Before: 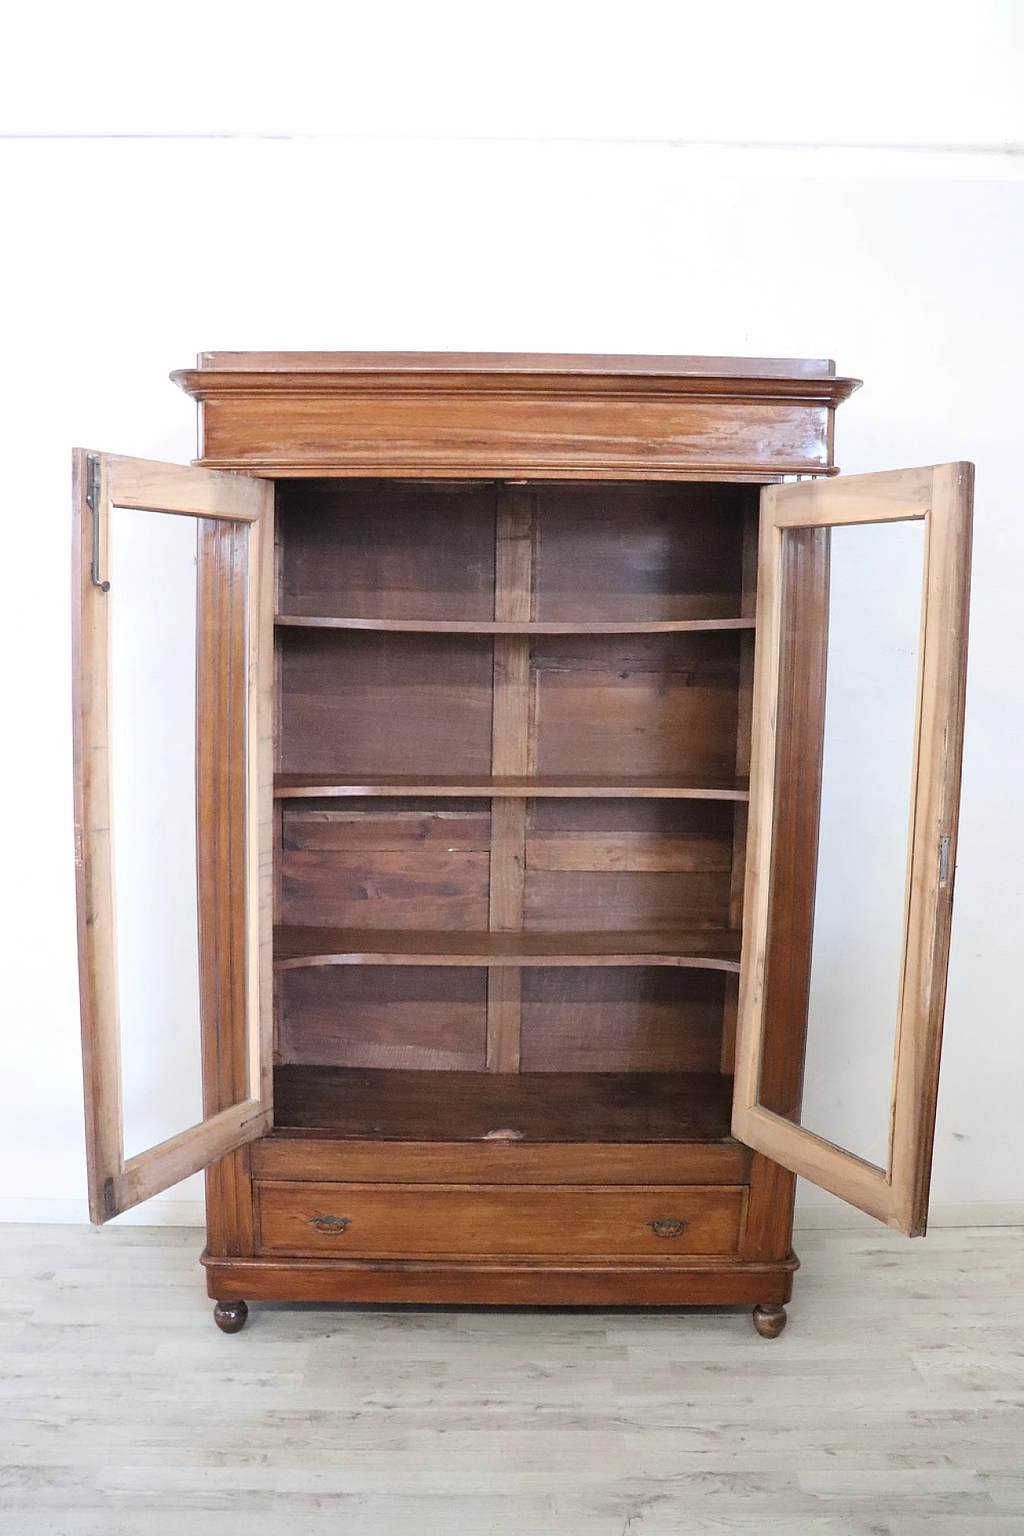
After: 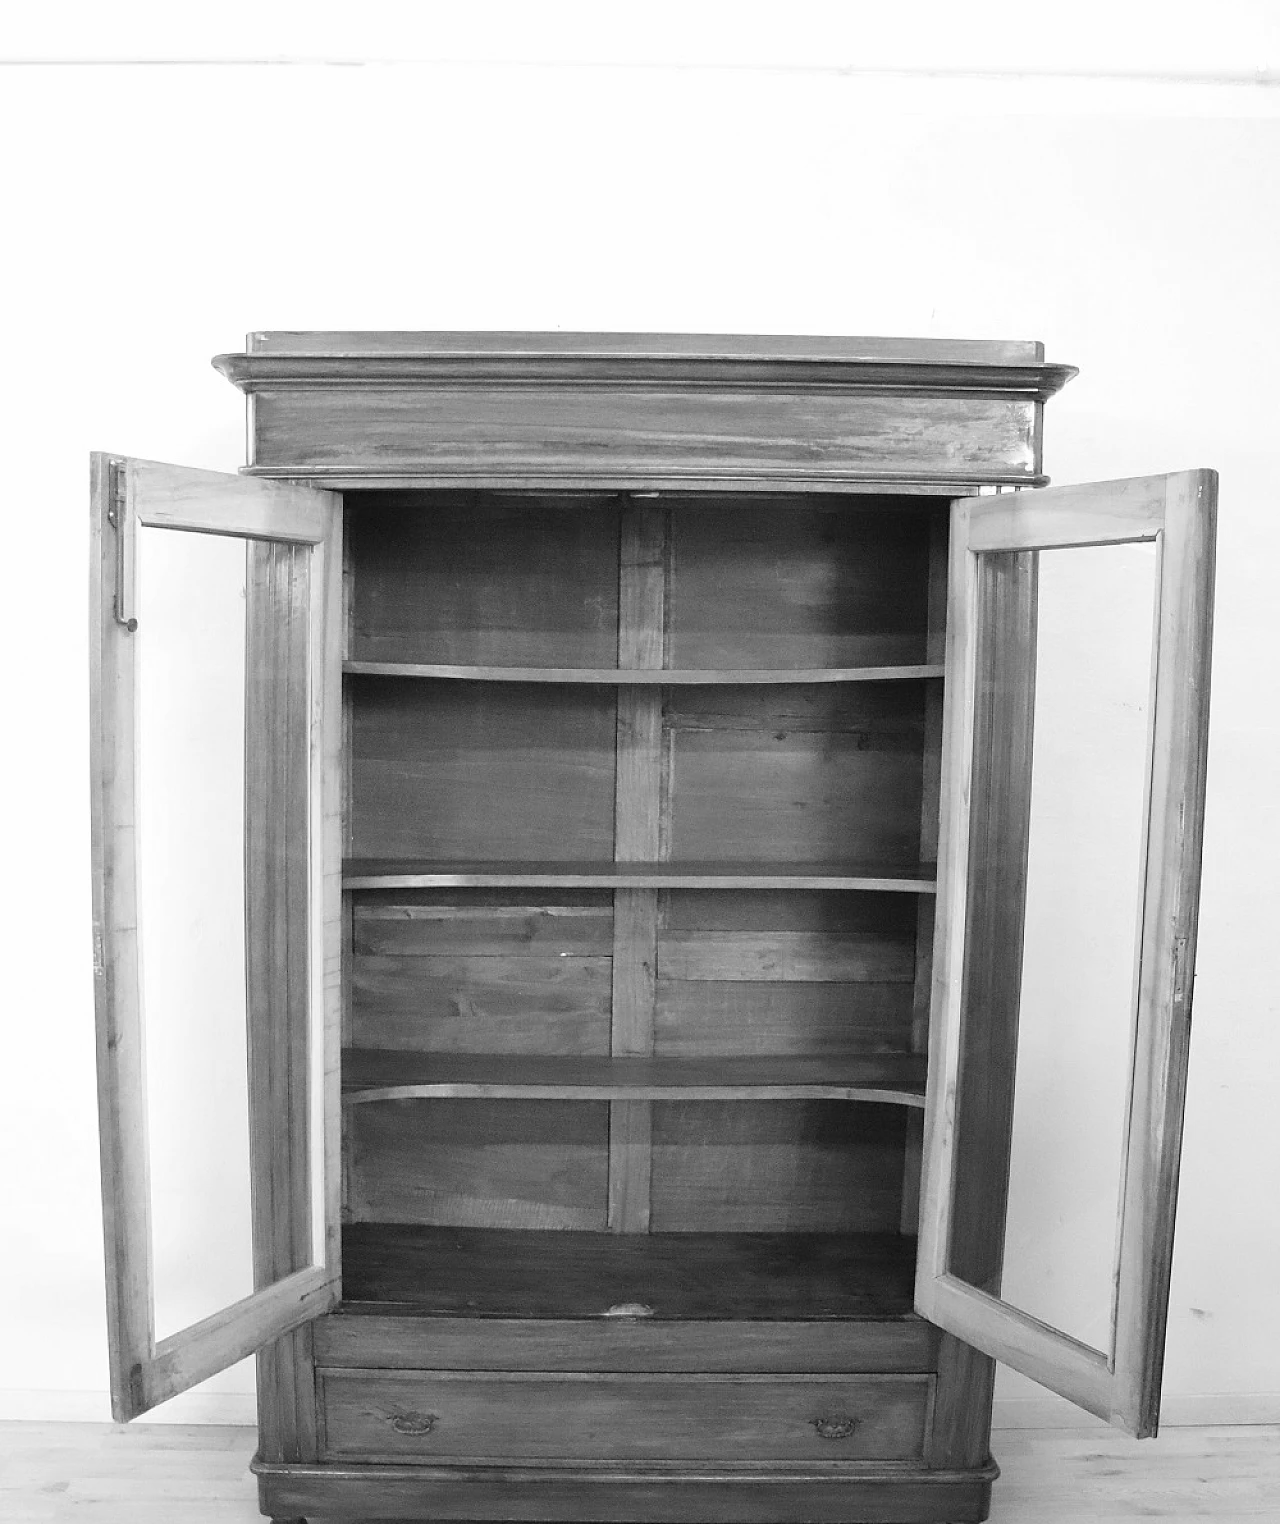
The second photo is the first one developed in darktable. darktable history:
crop and rotate: top 5.667%, bottom 14.937%
monochrome: on, module defaults
